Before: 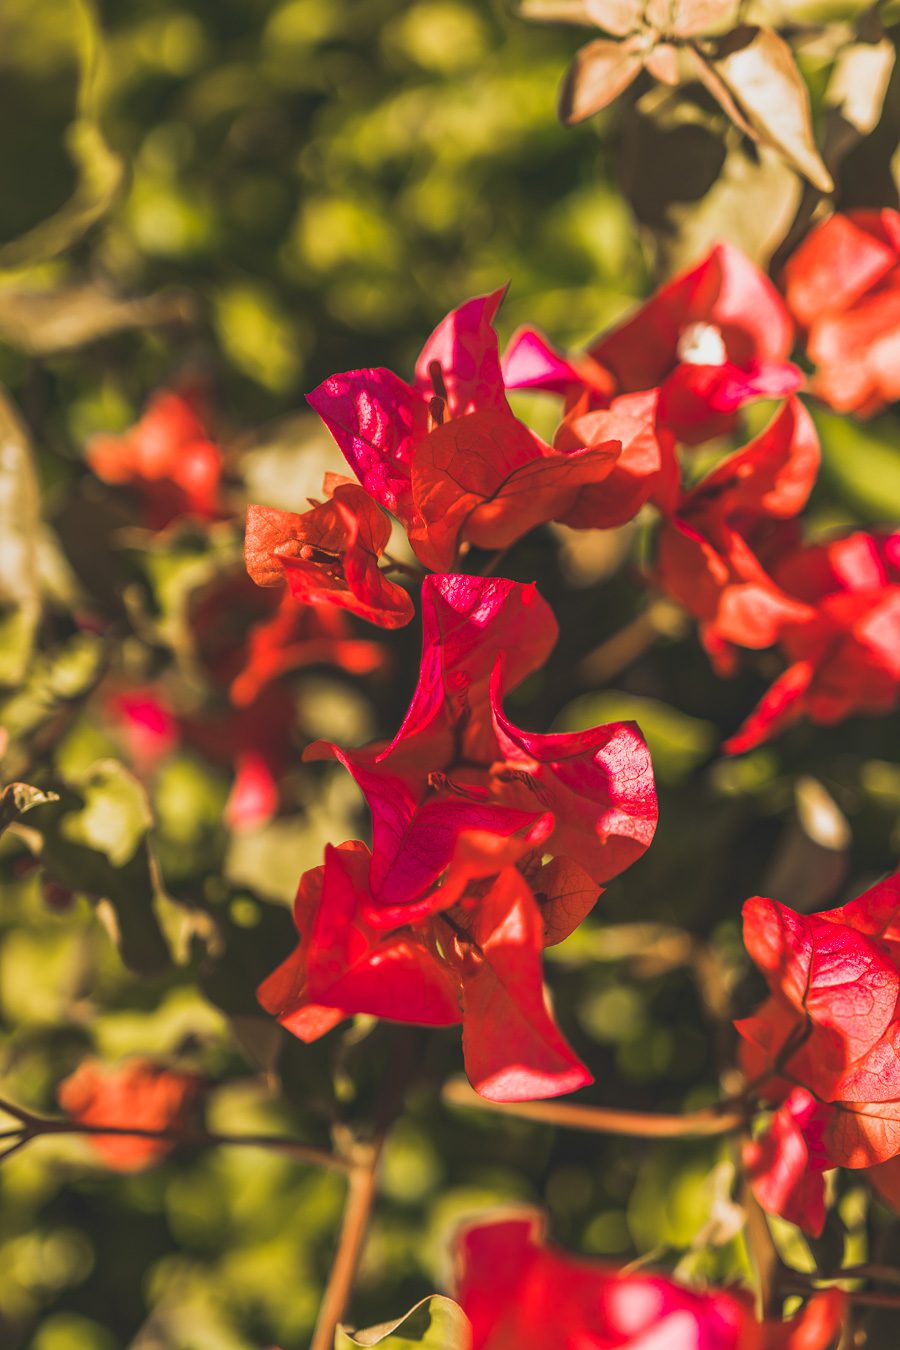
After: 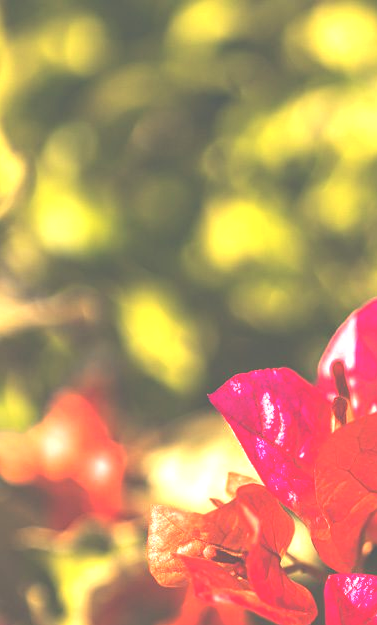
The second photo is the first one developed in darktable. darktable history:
crop and rotate: left 10.817%, top 0.062%, right 47.194%, bottom 53.626%
exposure: black level correction -0.023, exposure 1.397 EV, compensate highlight preservation false
